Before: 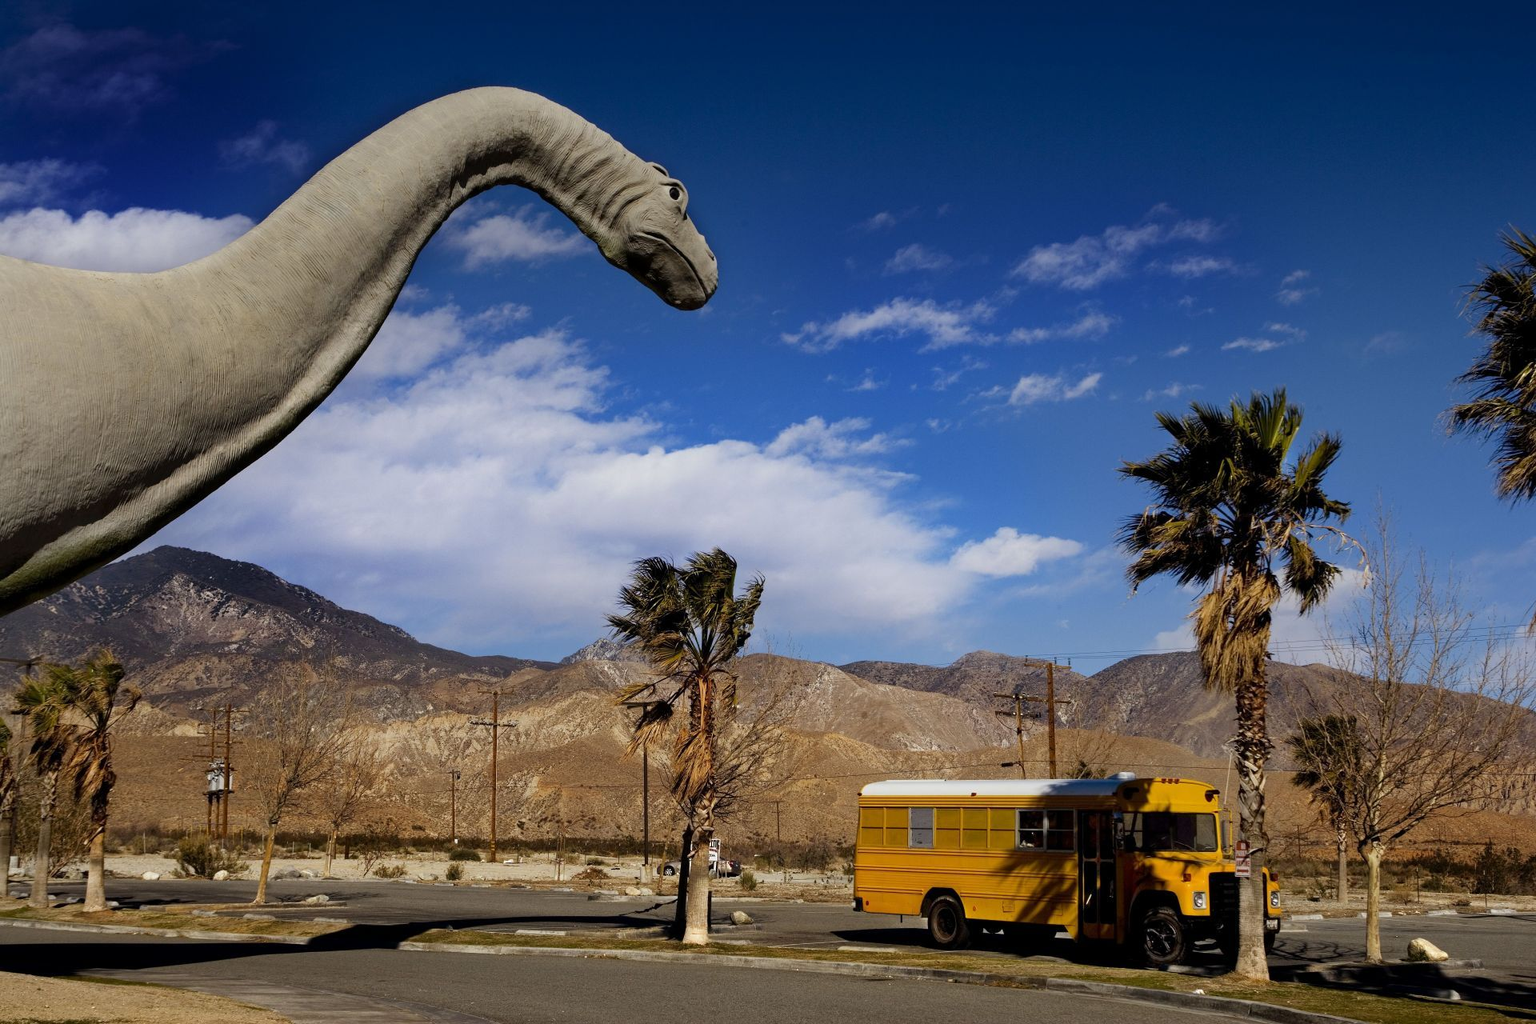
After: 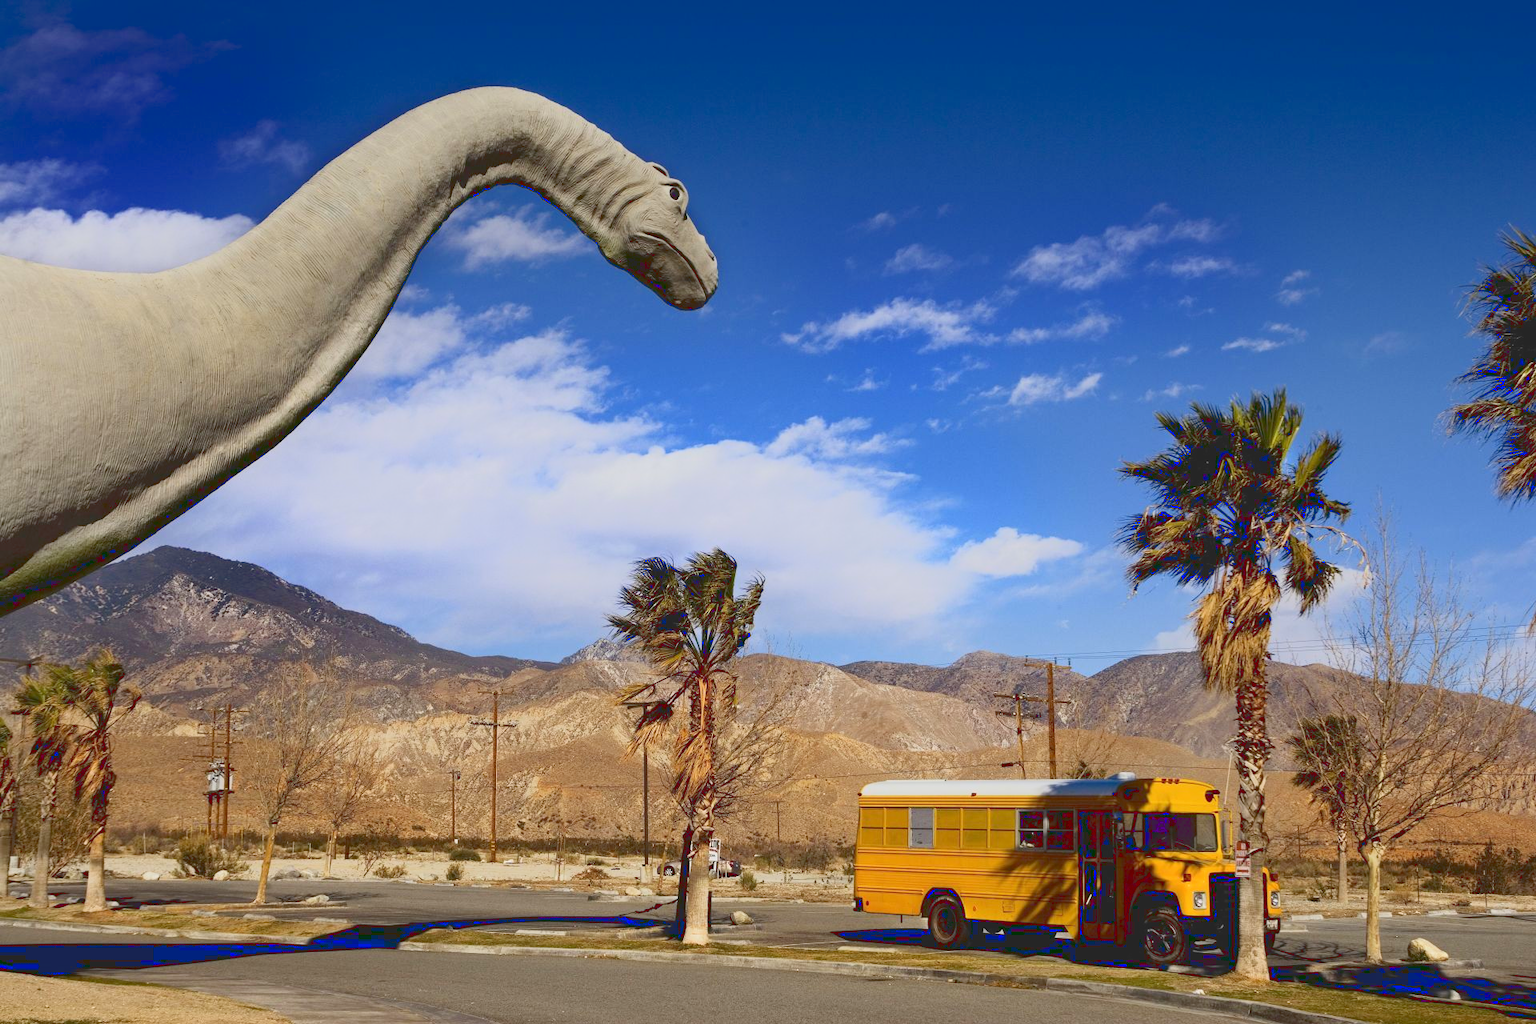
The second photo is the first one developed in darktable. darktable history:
tone curve: curves: ch0 [(0, 0.148) (0.191, 0.225) (0.712, 0.695) (0.864, 0.797) (1, 0.839)], color space Lab, linked channels, preserve colors none
exposure: exposure 1.136 EV, compensate exposure bias true, compensate highlight preservation false
tone equalizer: -8 EV 0.249 EV, -7 EV 0.395 EV, -6 EV 0.41 EV, -5 EV 0.22 EV, -3 EV -0.242 EV, -2 EV -0.411 EV, -1 EV -0.406 EV, +0 EV -0.253 EV, edges refinement/feathering 500, mask exposure compensation -1.57 EV, preserve details no
